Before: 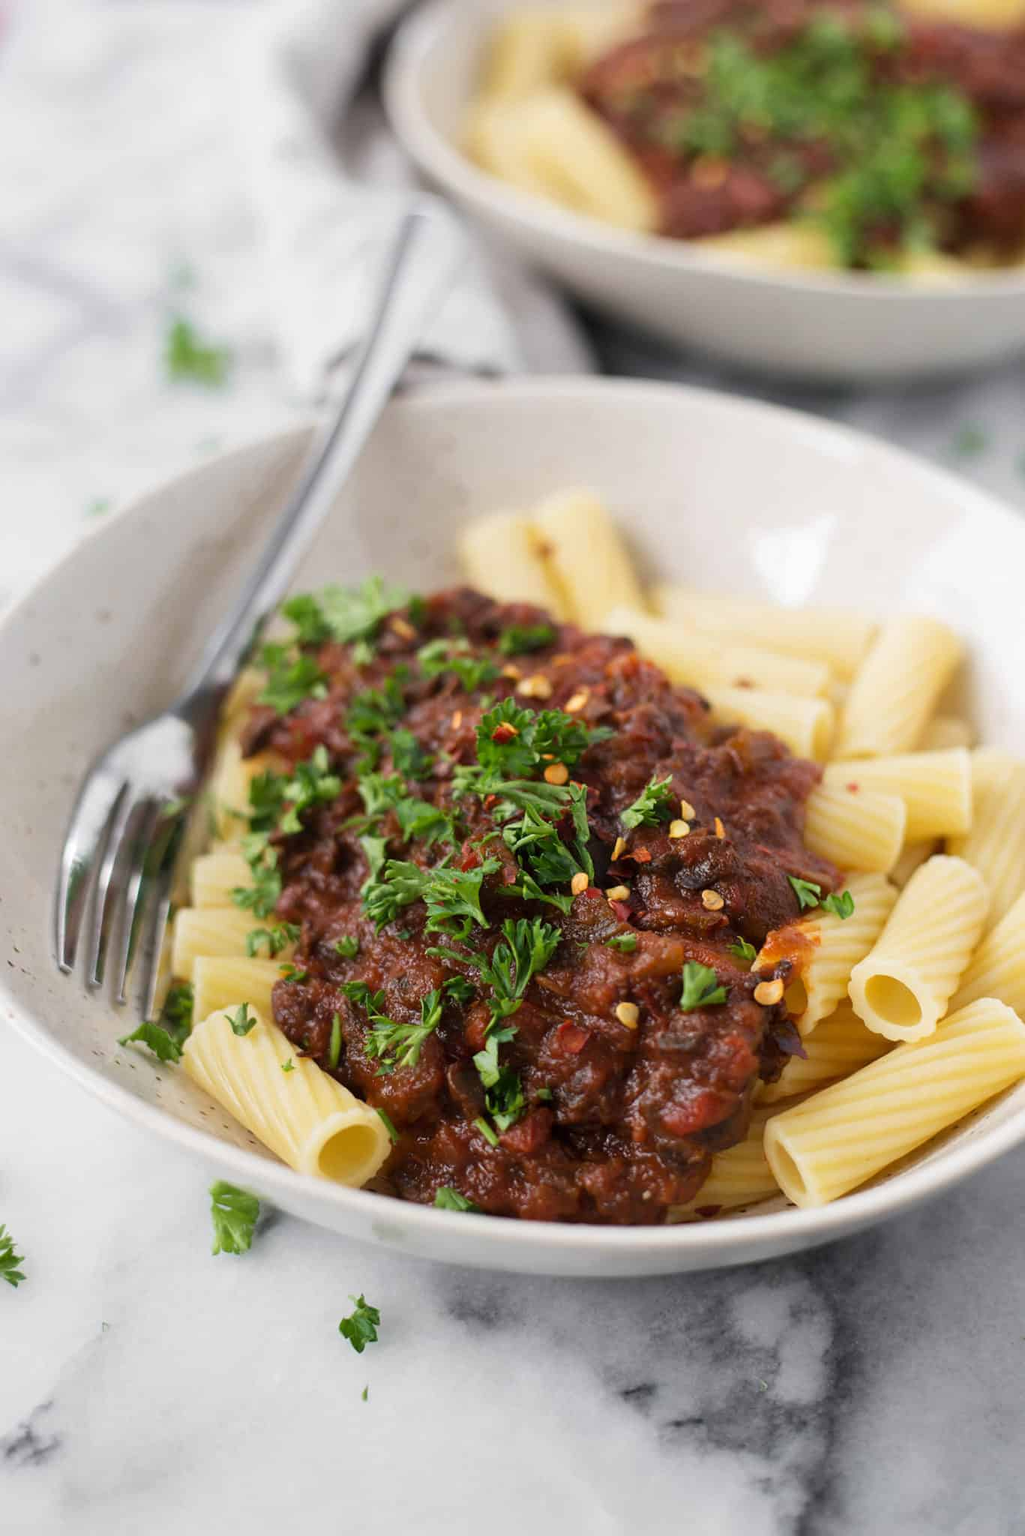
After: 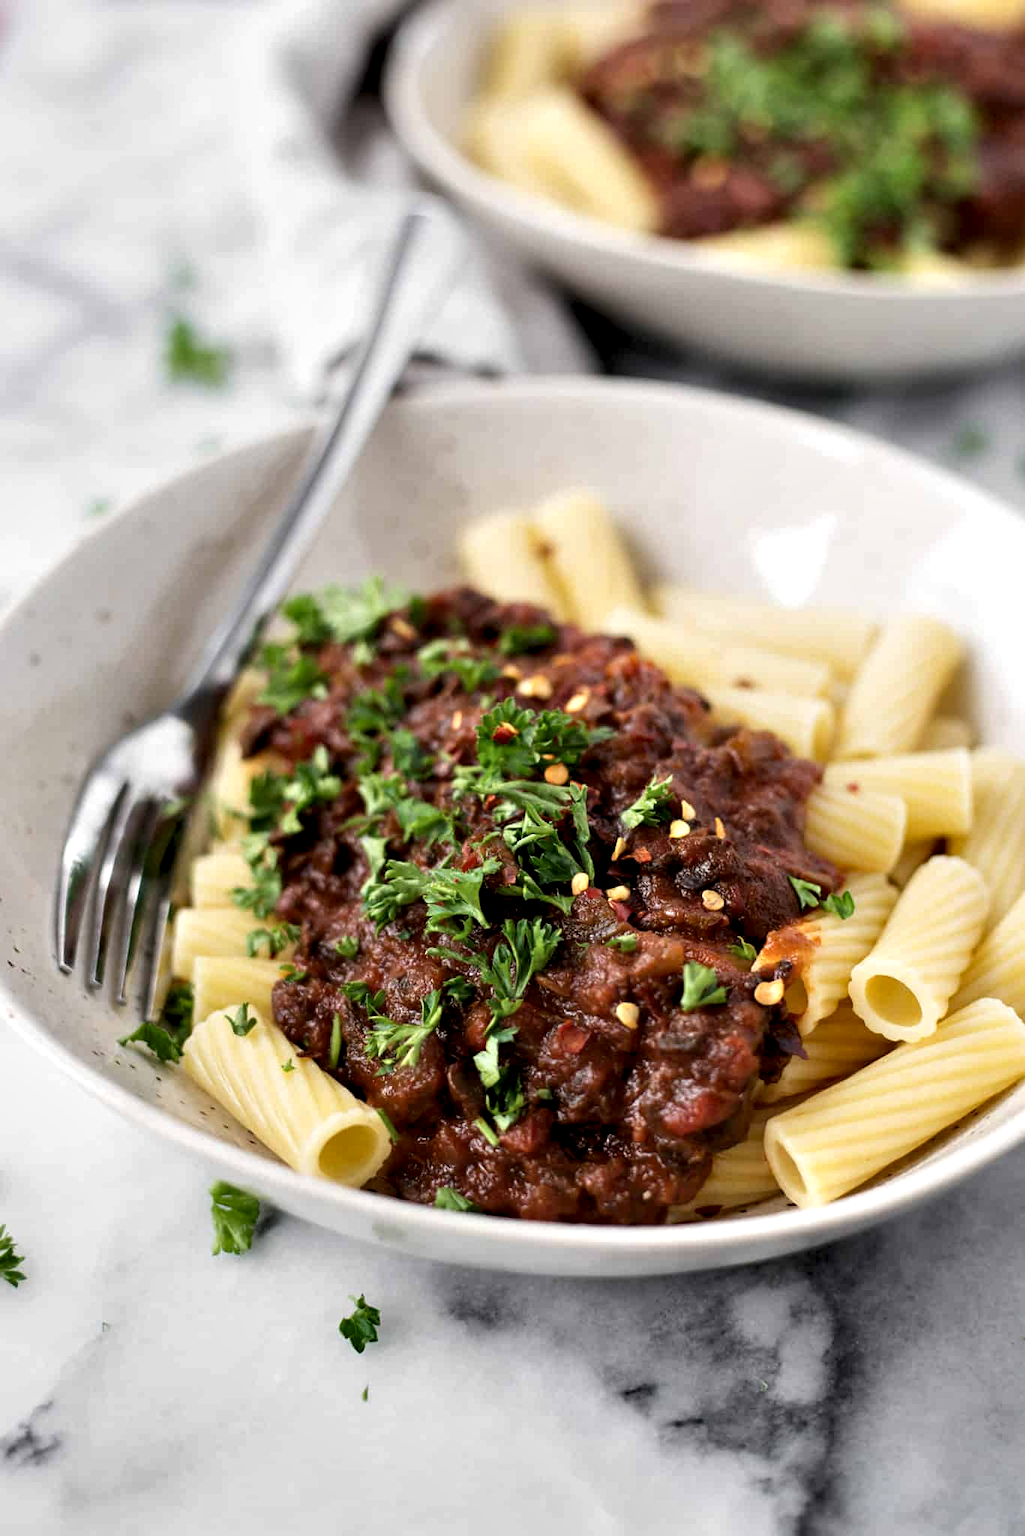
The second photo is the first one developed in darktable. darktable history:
contrast equalizer: y [[0.601, 0.6, 0.598, 0.598, 0.6, 0.601], [0.5 ×6], [0.5 ×6], [0 ×6], [0 ×6]]
